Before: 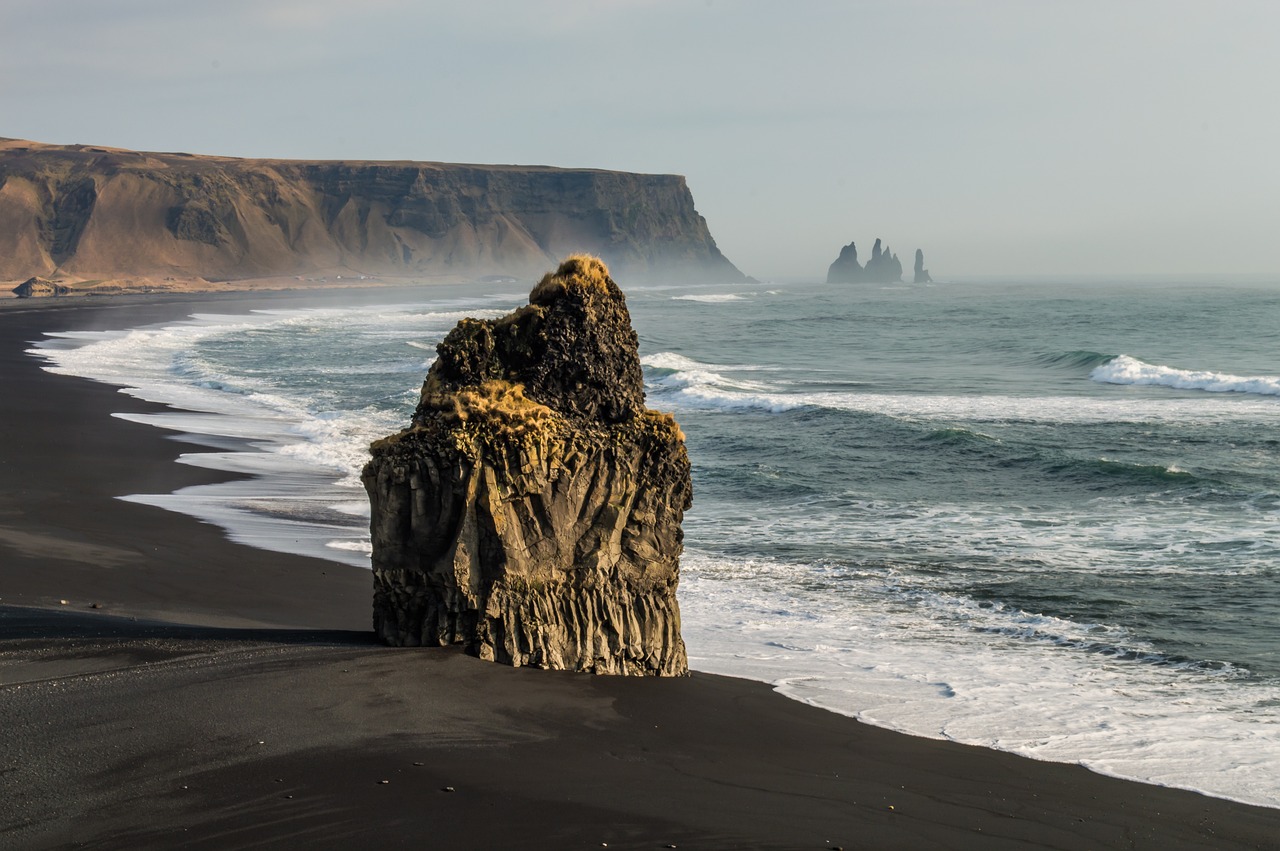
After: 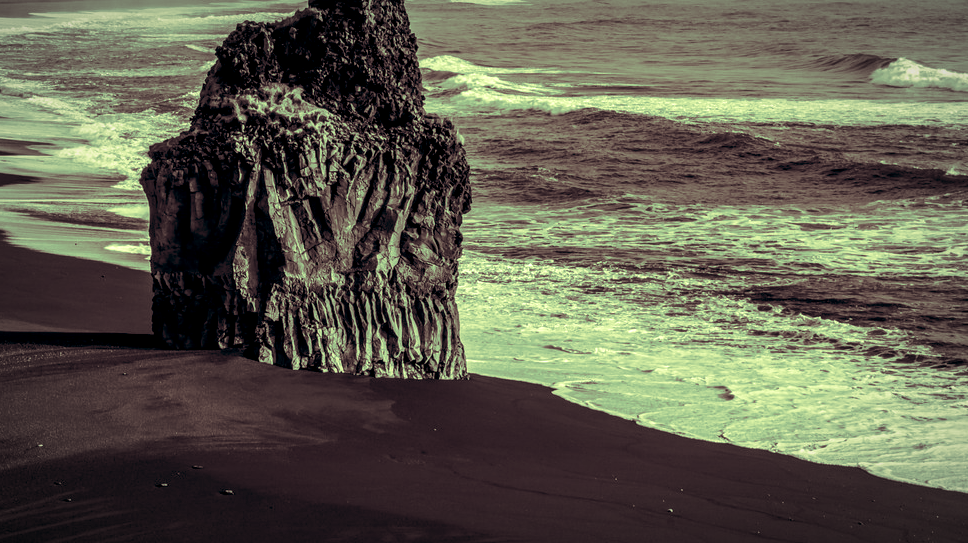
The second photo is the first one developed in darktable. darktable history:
exposure: black level correction 0.001, exposure 0.014 EV, compensate highlight preservation false
crop and rotate: left 17.299%, top 35.115%, right 7.015%, bottom 1.024%
color calibration: output gray [0.28, 0.41, 0.31, 0], gray › normalize channels true, illuminant same as pipeline (D50), adaptation XYZ, x 0.346, y 0.359, gamut compression 0
local contrast: detail 160%
split-toning: compress 20%
color correction: highlights a* -15.58, highlights b* 40, shadows a* -40, shadows b* -26.18
vignetting: fall-off radius 70%, automatic ratio true
